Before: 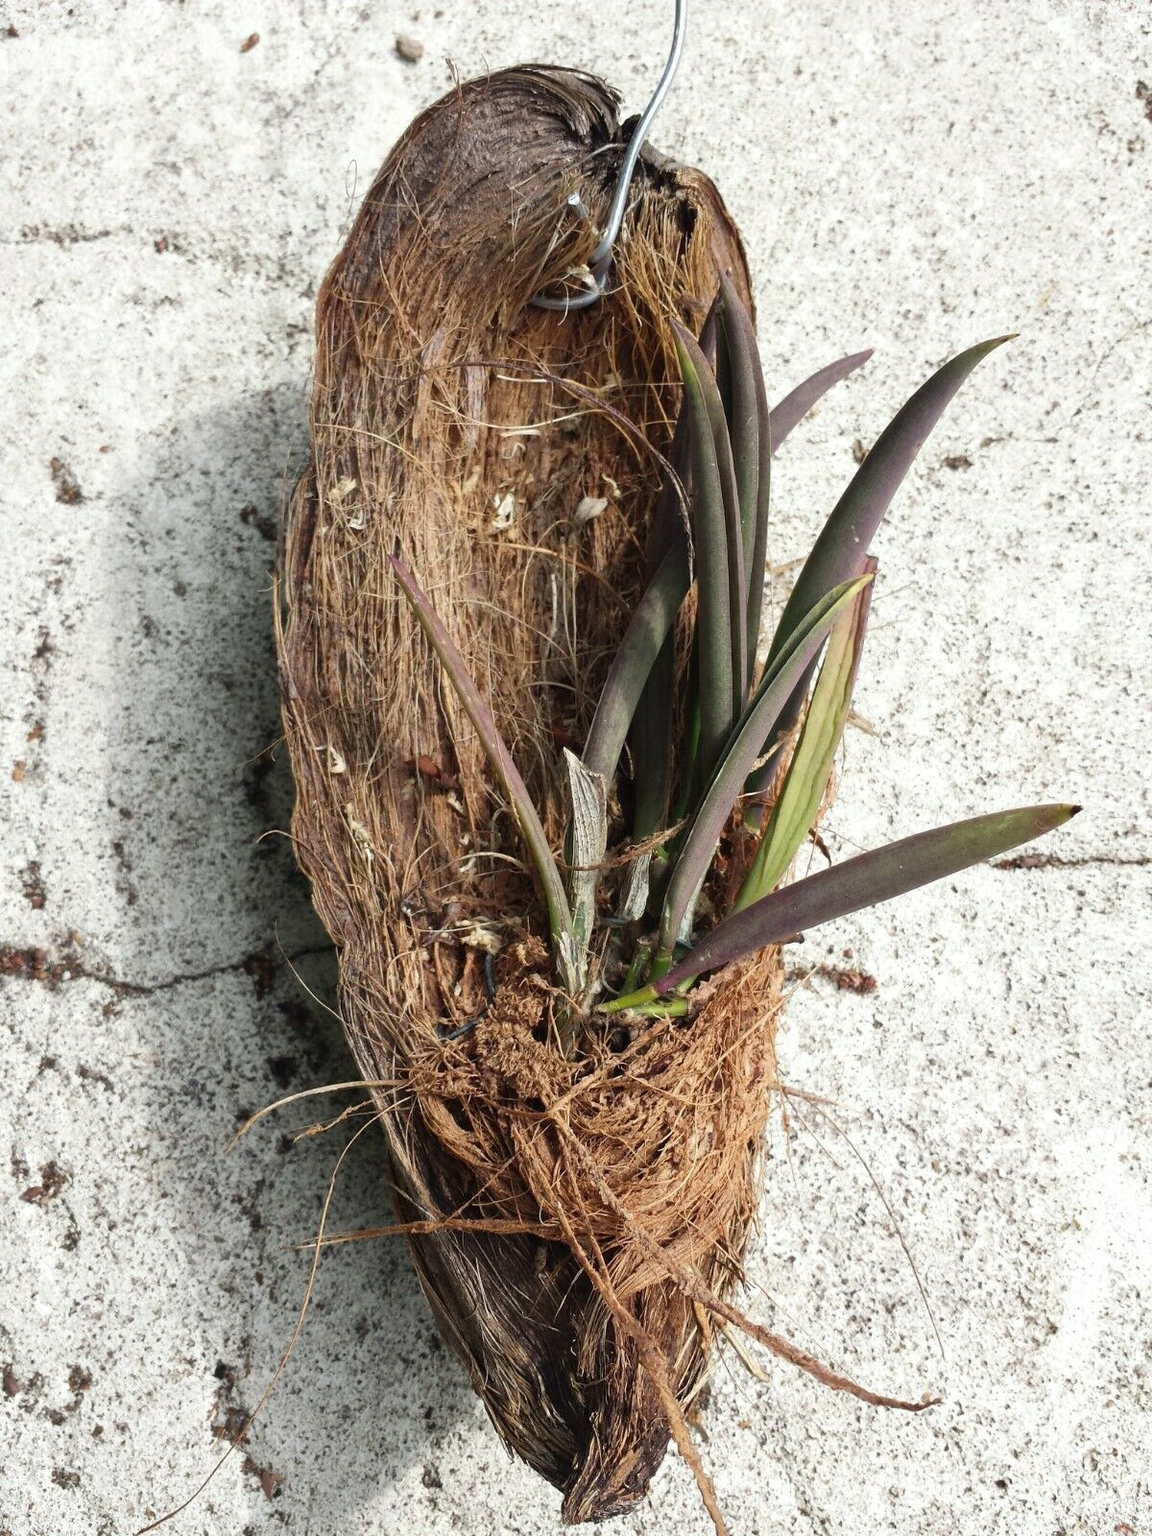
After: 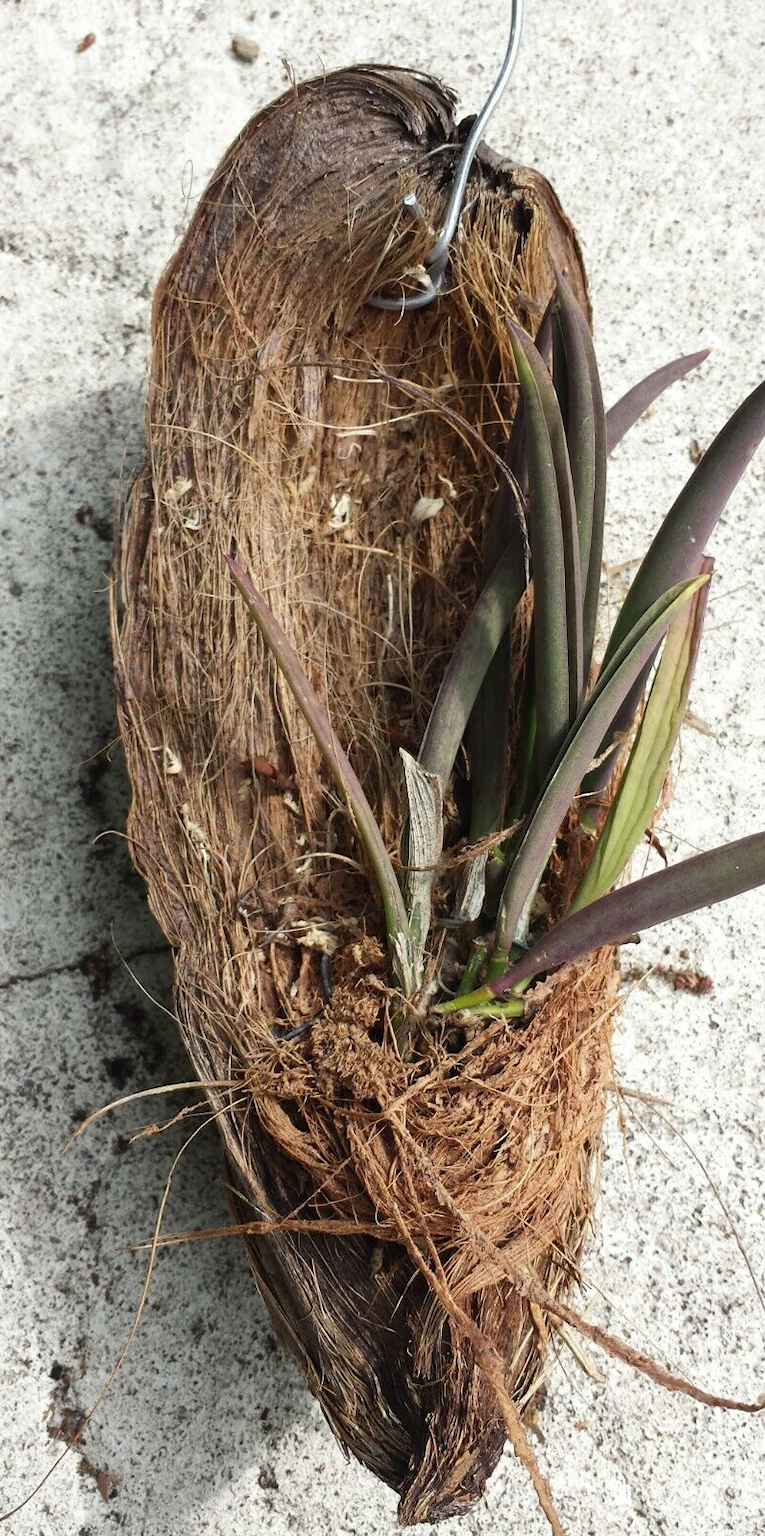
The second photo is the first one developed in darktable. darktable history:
crop and rotate: left 14.32%, right 19.195%
exposure: compensate highlight preservation false
